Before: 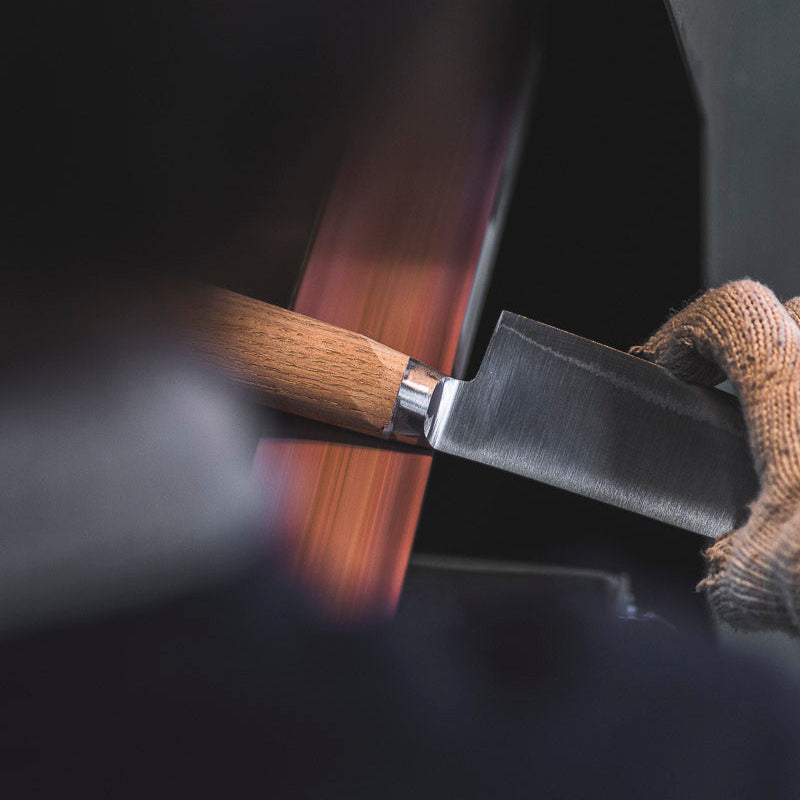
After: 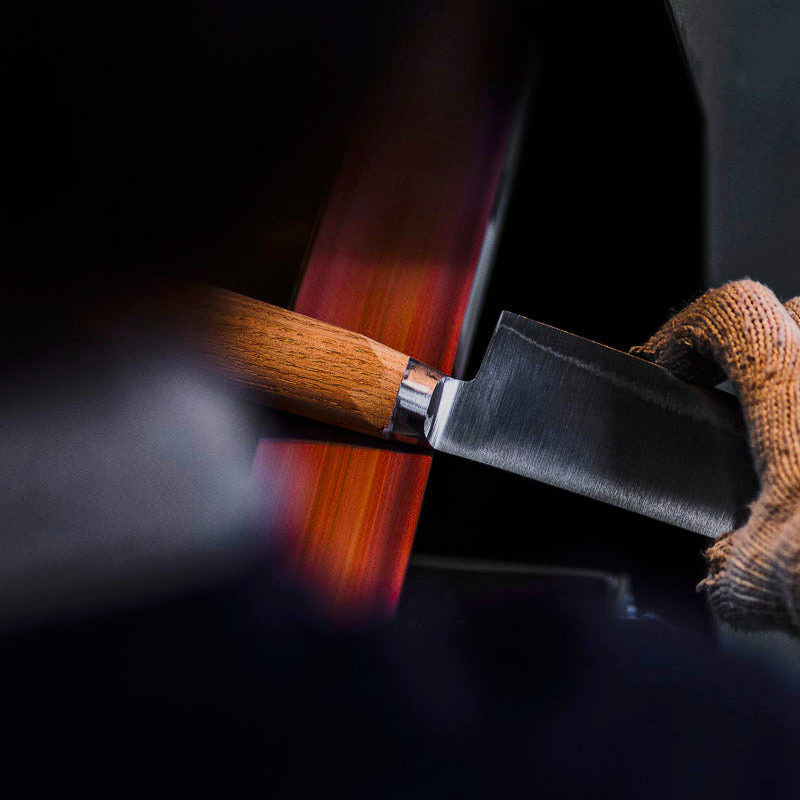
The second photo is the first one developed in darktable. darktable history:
filmic rgb: black relative exposure -7.75 EV, white relative exposure 4.4 EV, threshold 3 EV, hardness 3.76, latitude 38.11%, contrast 0.966, highlights saturation mix 10%, shadows ↔ highlights balance 4.59%, color science v4 (2020), enable highlight reconstruction true
contrast brightness saturation: contrast 0.19, brightness -0.11, saturation 0.21
